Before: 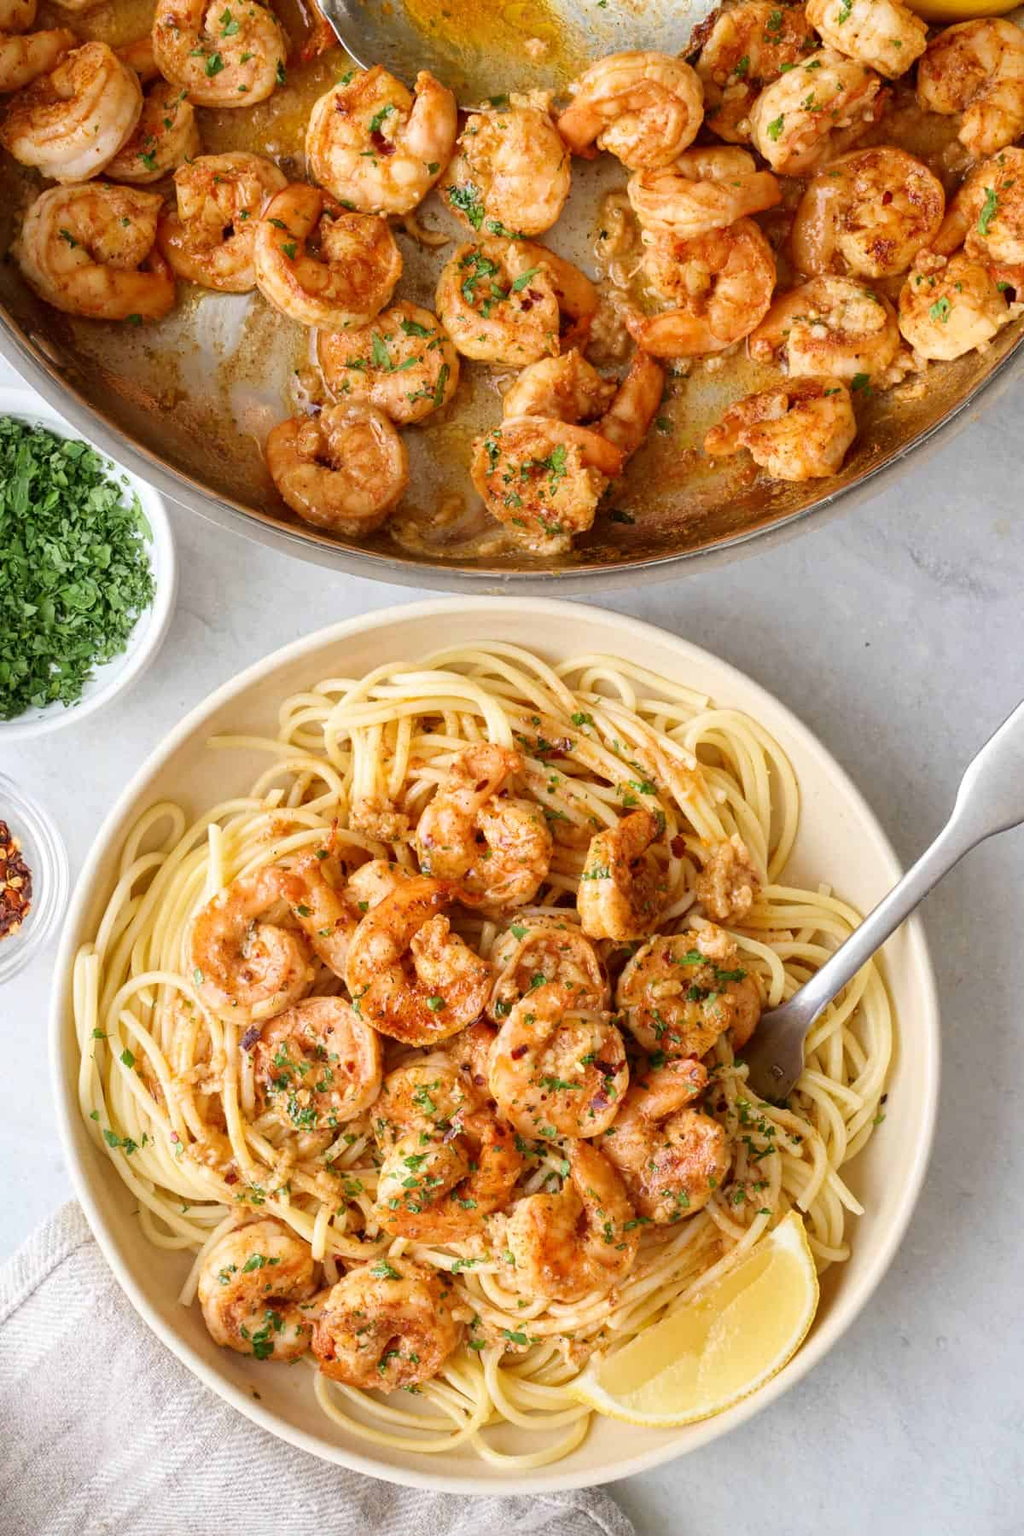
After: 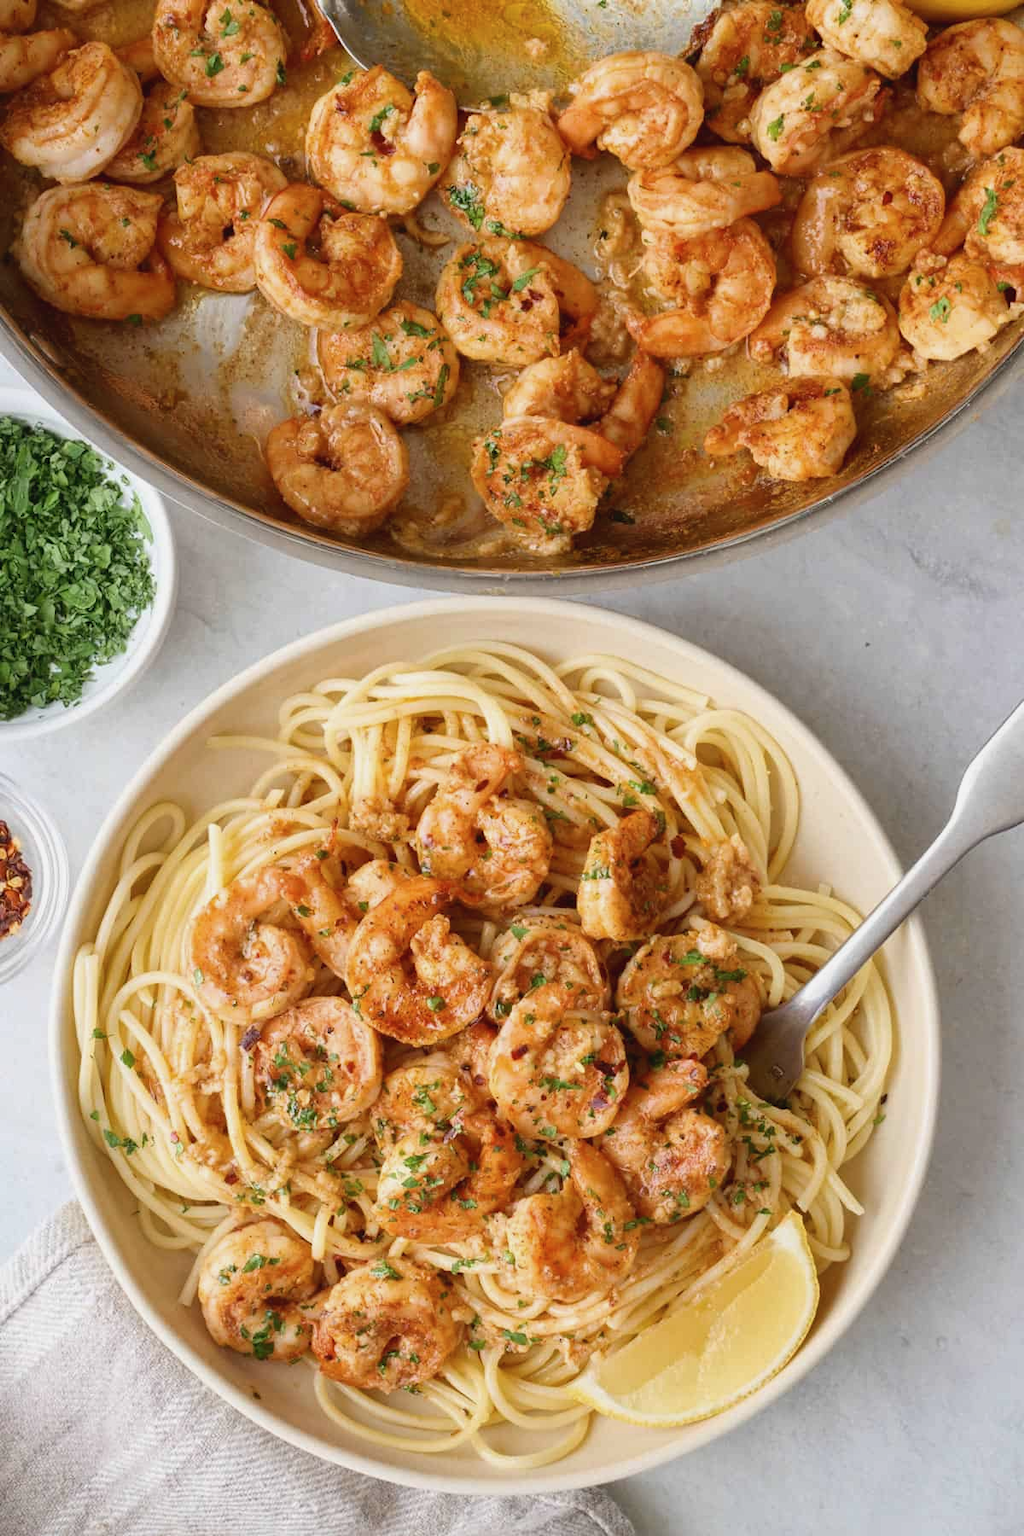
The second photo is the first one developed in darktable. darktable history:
contrast brightness saturation: contrast -0.083, brightness -0.04, saturation -0.112
